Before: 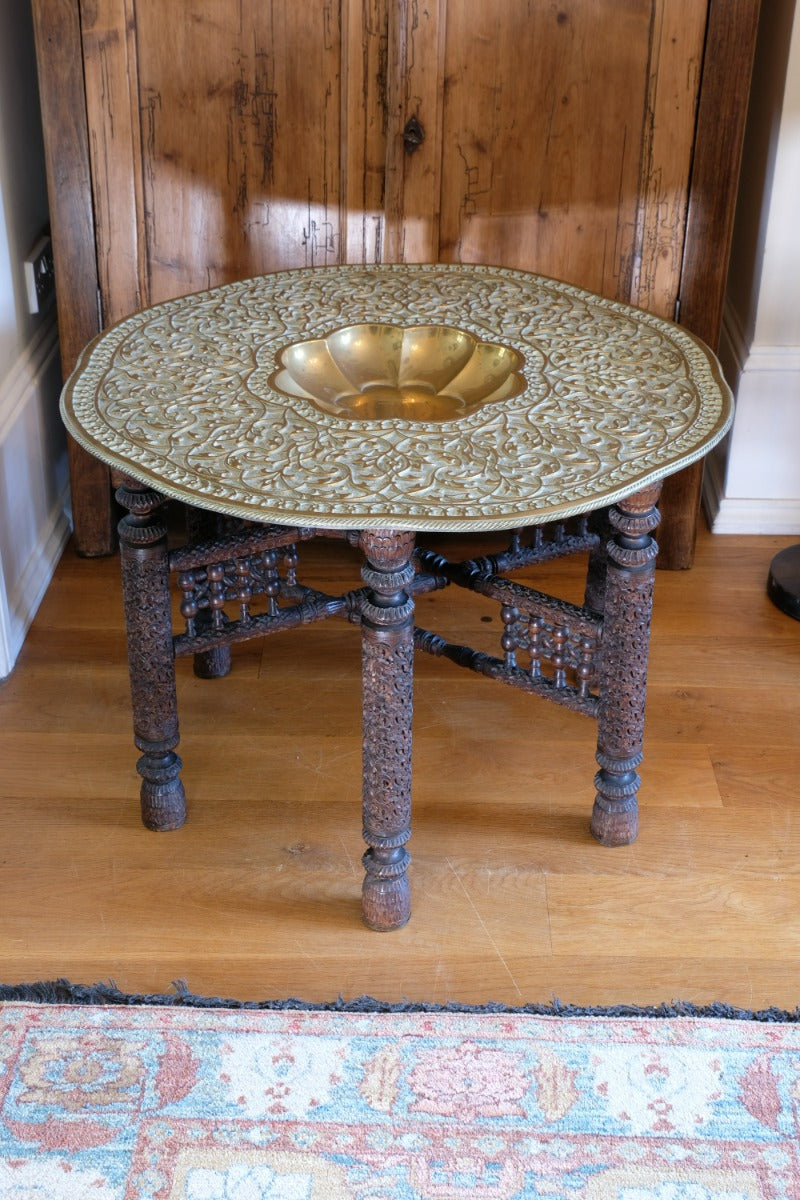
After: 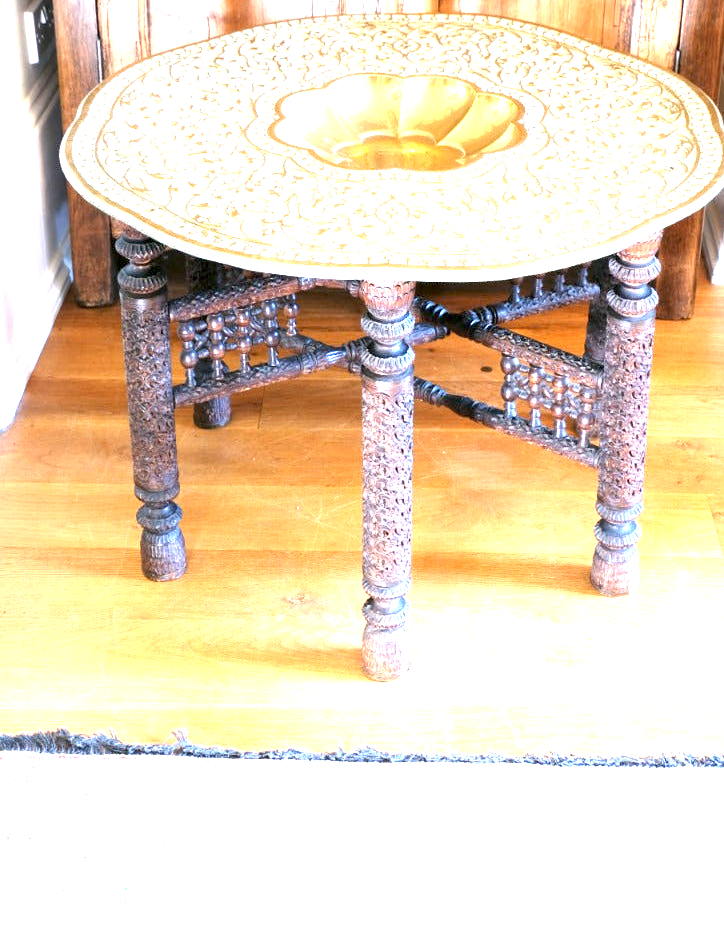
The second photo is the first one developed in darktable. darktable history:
exposure: black level correction 0.001, exposure 2.607 EV, compensate exposure bias true, compensate highlight preservation false
crop: top 20.916%, right 9.437%, bottom 0.316%
